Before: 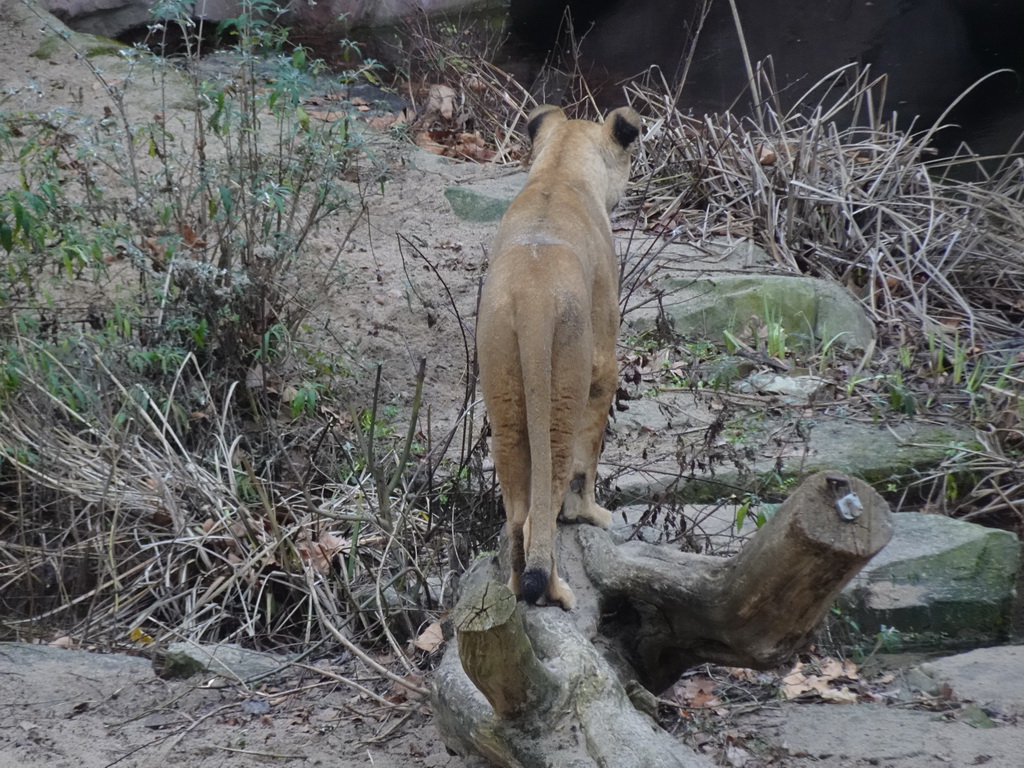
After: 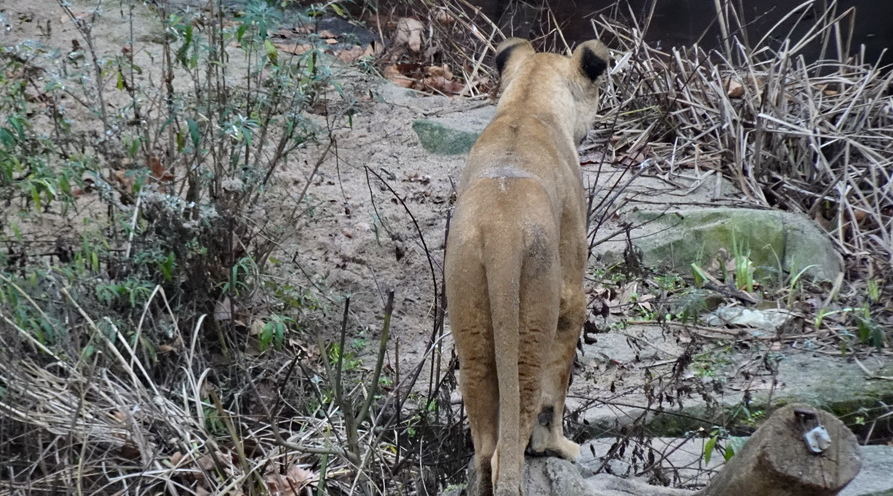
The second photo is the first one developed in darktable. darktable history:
haze removal: adaptive false
crop: left 3.127%, top 8.812%, right 9.628%, bottom 26.596%
tone equalizer: -8 EV -0.446 EV, -7 EV -0.367 EV, -6 EV -0.333 EV, -5 EV -0.195 EV, -3 EV 0.241 EV, -2 EV 0.341 EV, -1 EV 0.371 EV, +0 EV 0.433 EV, edges refinement/feathering 500, mask exposure compensation -1.57 EV, preserve details no
